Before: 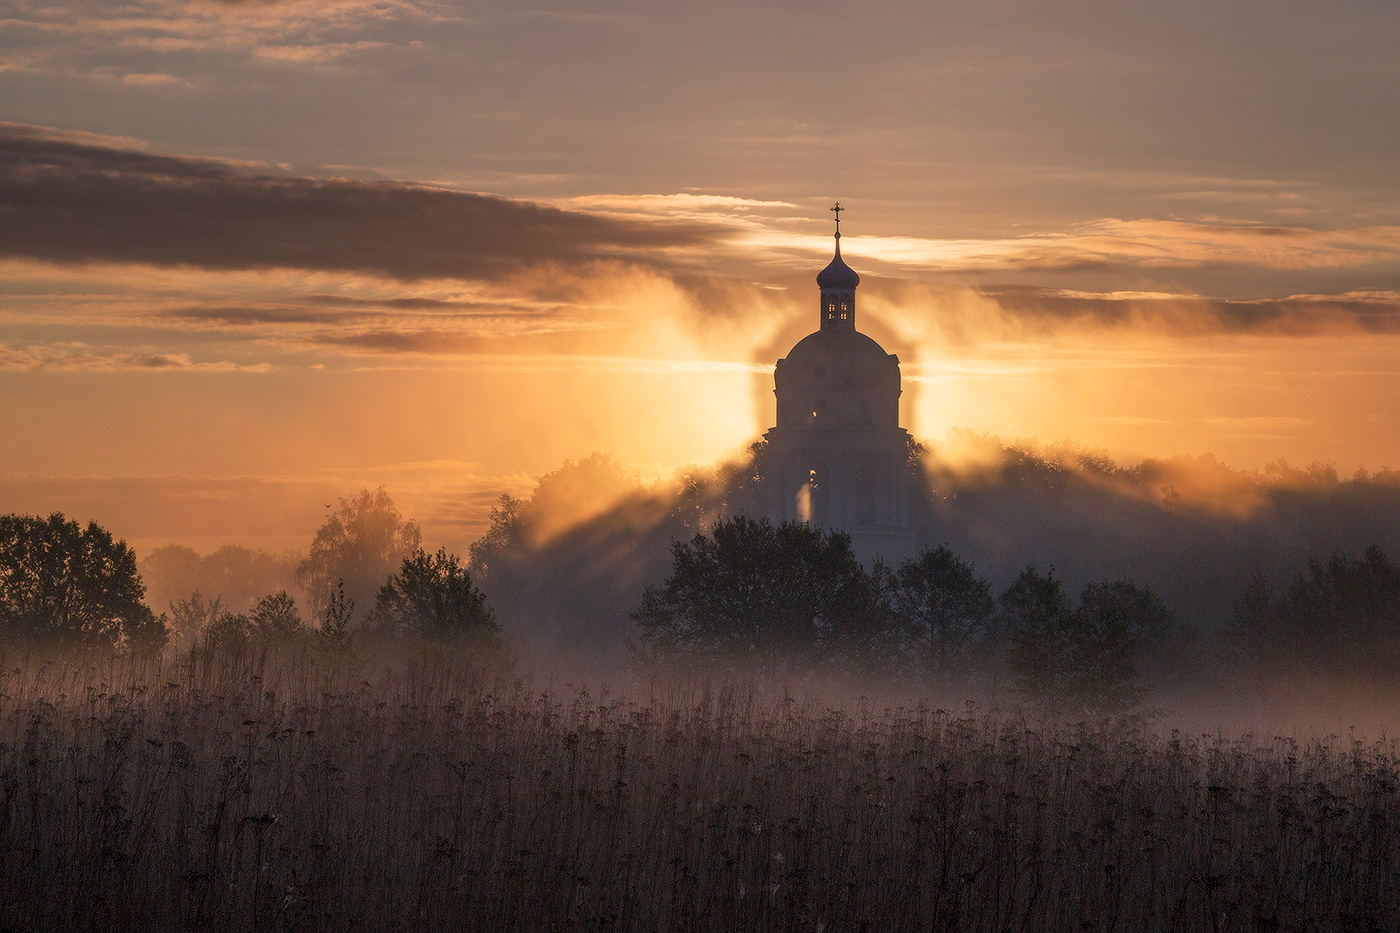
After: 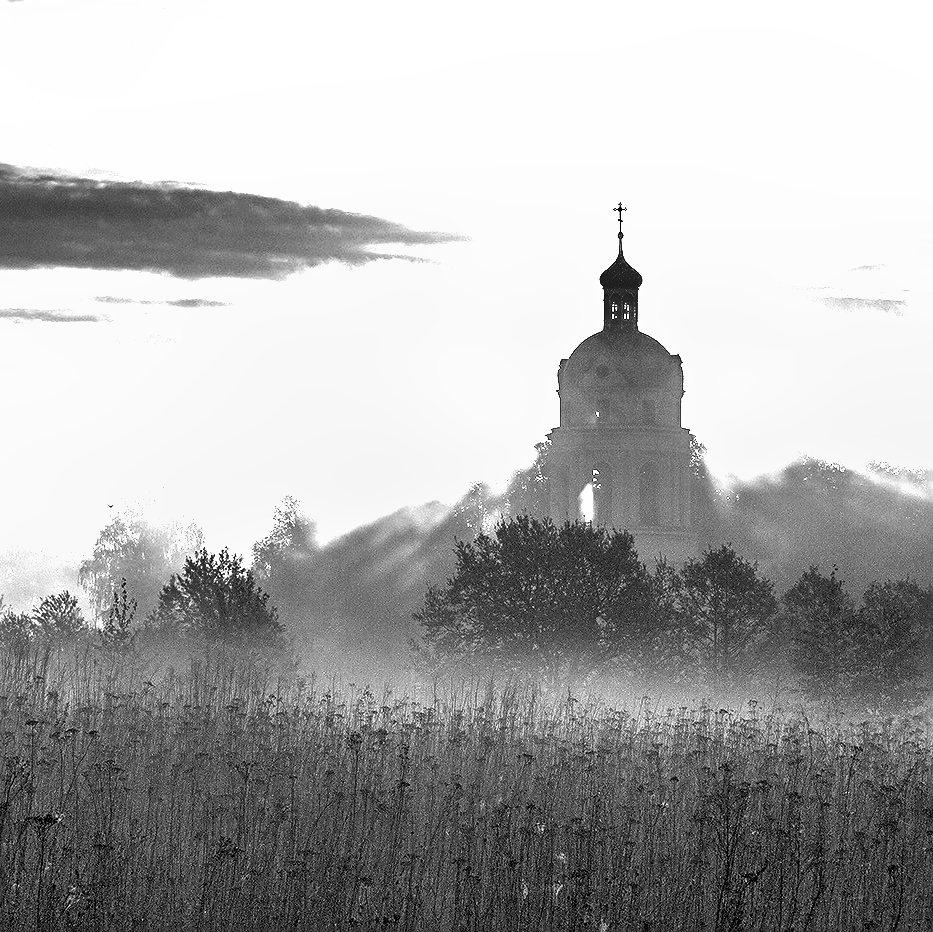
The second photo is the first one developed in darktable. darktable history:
exposure: black level correction 0, exposure 1.741 EV, compensate exposure bias true, compensate highlight preservation false
color balance rgb: shadows lift › chroma 2%, shadows lift › hue 185.64°, power › luminance 1.48%, highlights gain › chroma 3%, highlights gain › hue 54.51°, global offset › luminance -0.4%, perceptual saturation grading › highlights -18.47%, perceptual saturation grading › mid-tones 6.62%, perceptual saturation grading › shadows 28.22%, perceptual brilliance grading › highlights 15.68%, perceptual brilliance grading › shadows -14.29%, global vibrance 25.96%, contrast 6.45%
crop and rotate: left 15.546%, right 17.787%
sharpen: on, module defaults
shadows and highlights: low approximation 0.01, soften with gaussian
monochrome: on, module defaults
white balance: red 0.982, blue 1.018
